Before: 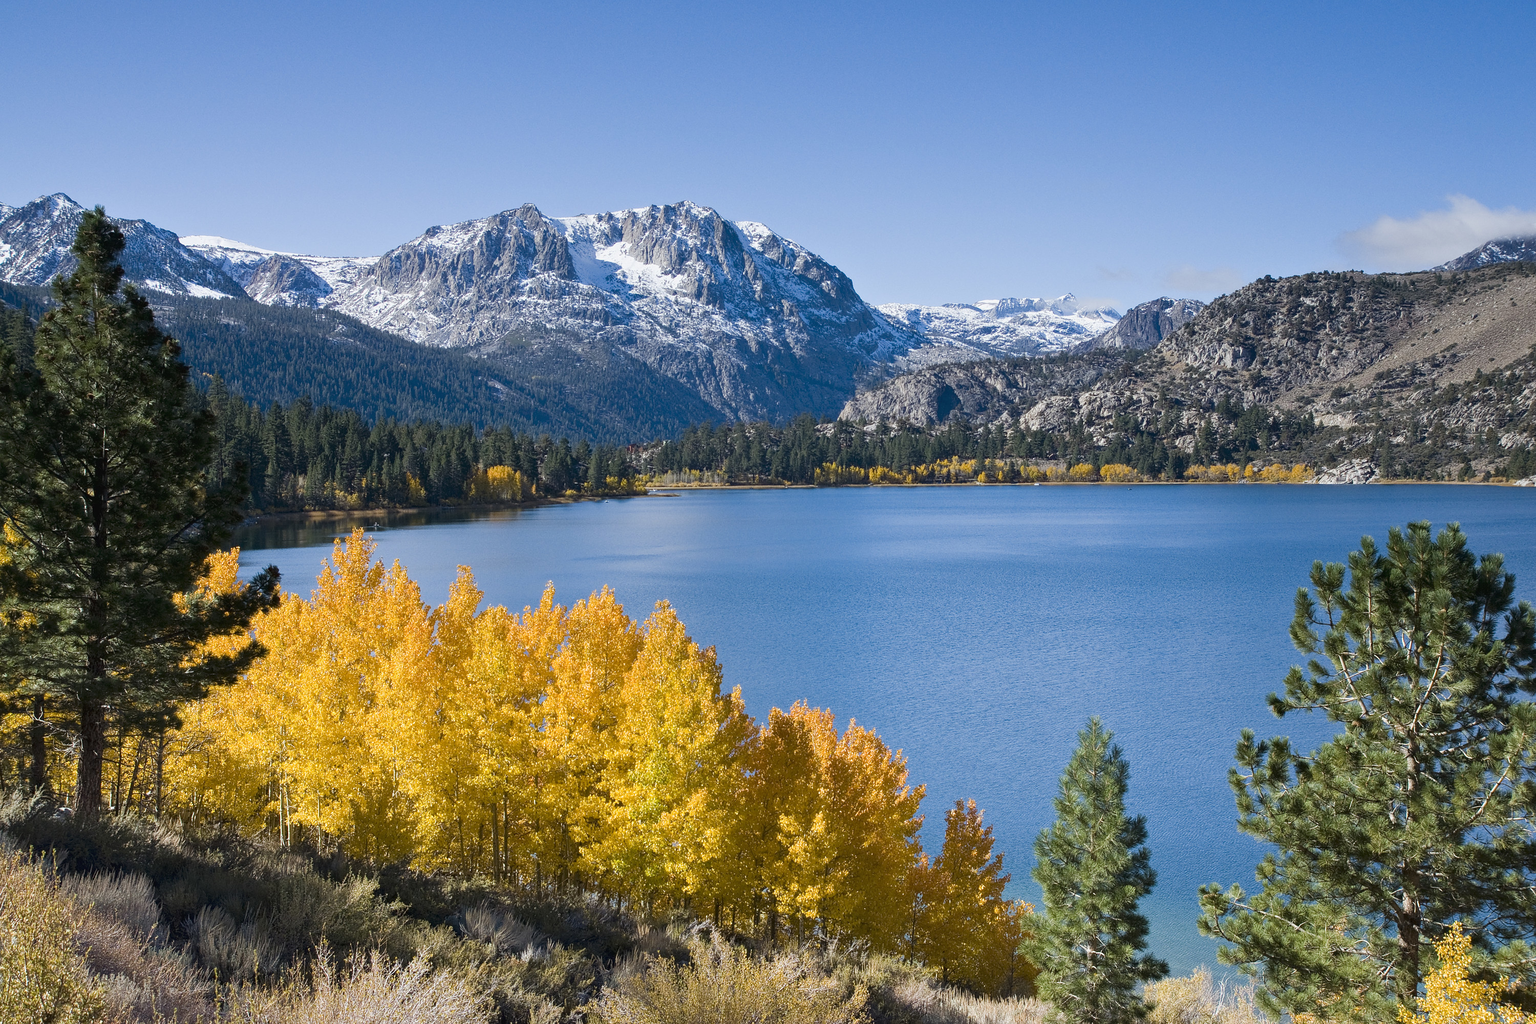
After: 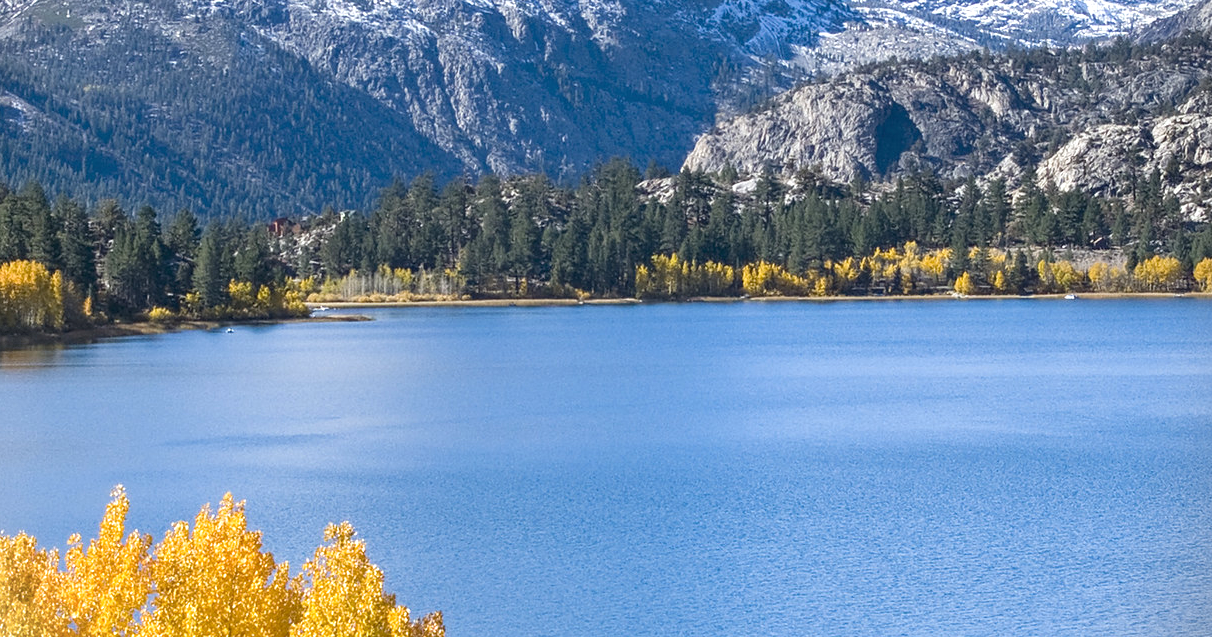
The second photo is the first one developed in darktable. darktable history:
exposure: black level correction 0.001, exposure 0.499 EV, compensate highlight preservation false
crop: left 31.843%, top 32.475%, right 27.755%, bottom 35.651%
vignetting: fall-off start 91.26%, center (-0.033, -0.035), dithering 8-bit output
